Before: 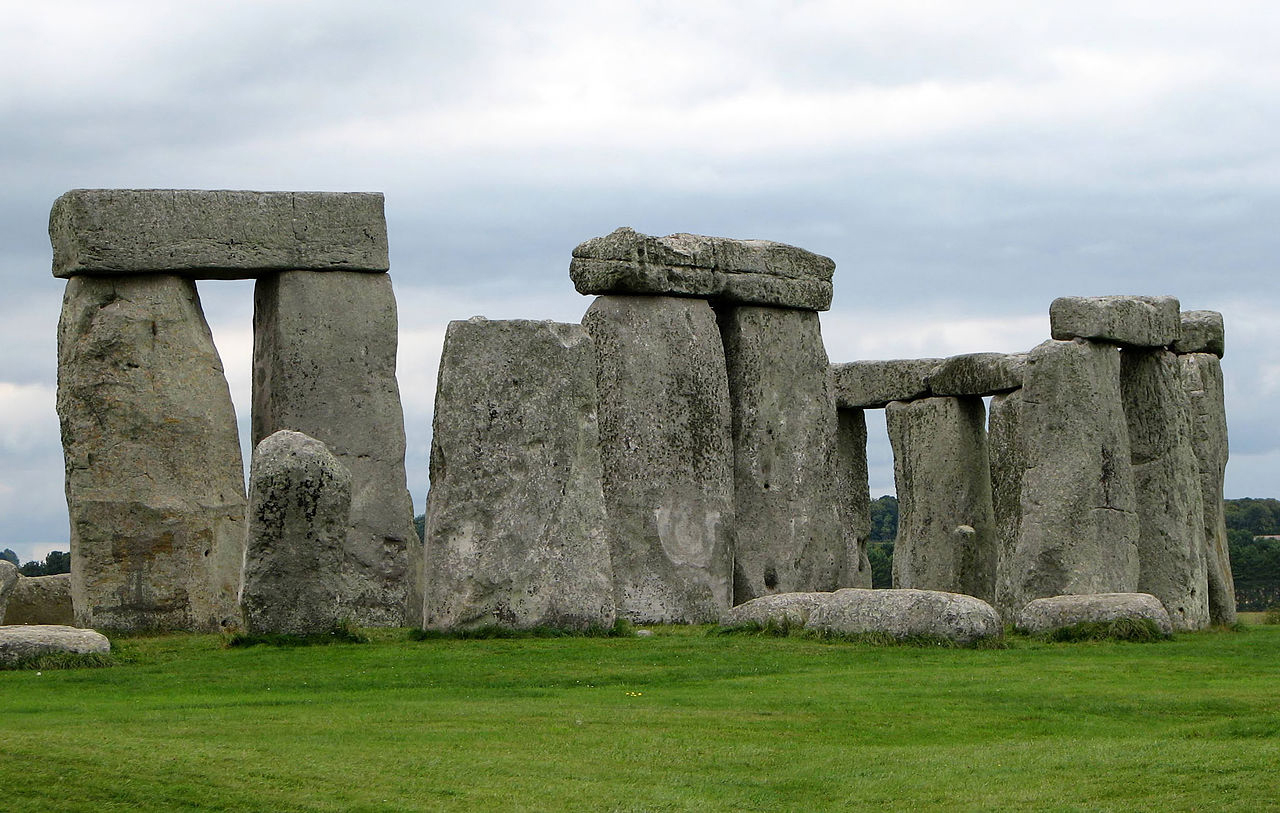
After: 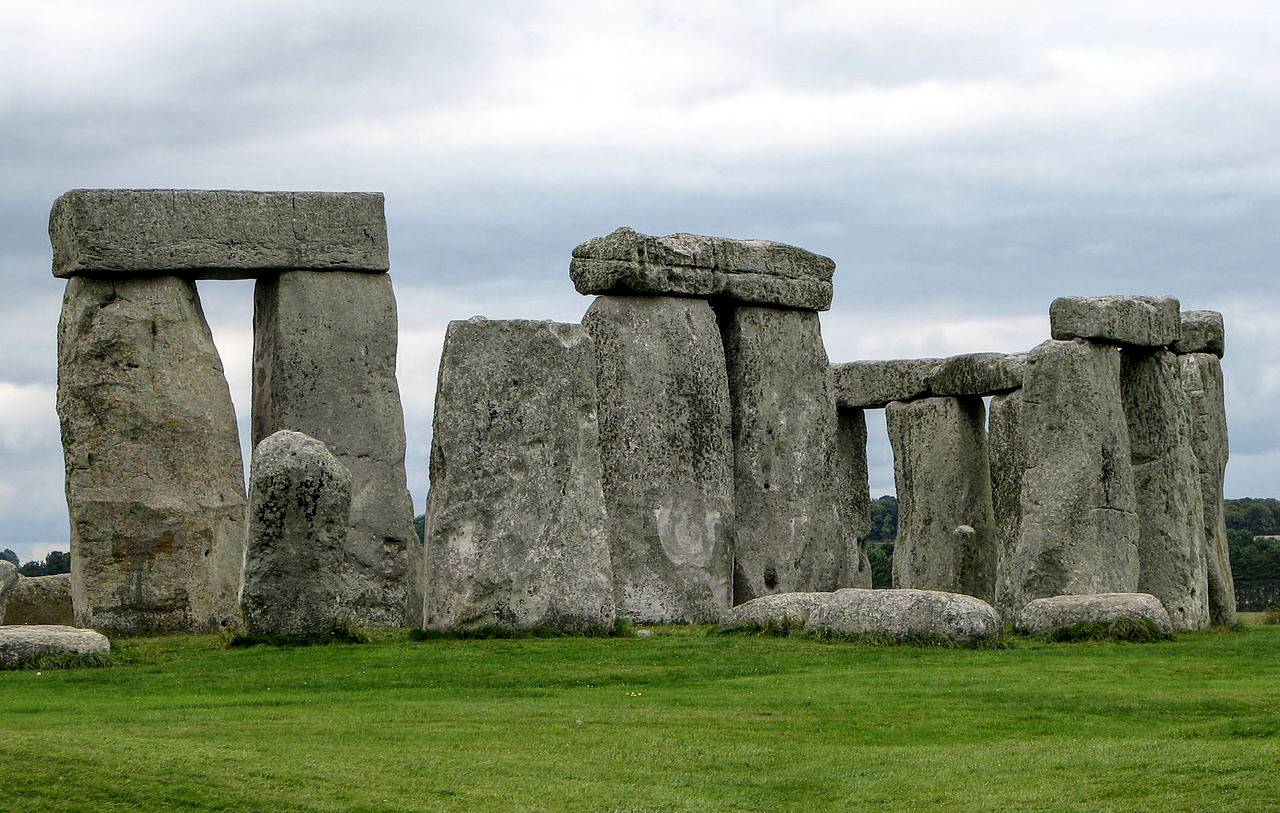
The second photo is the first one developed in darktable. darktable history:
local contrast: detail 130%
exposure: exposure -0.018 EV, compensate highlight preservation false
